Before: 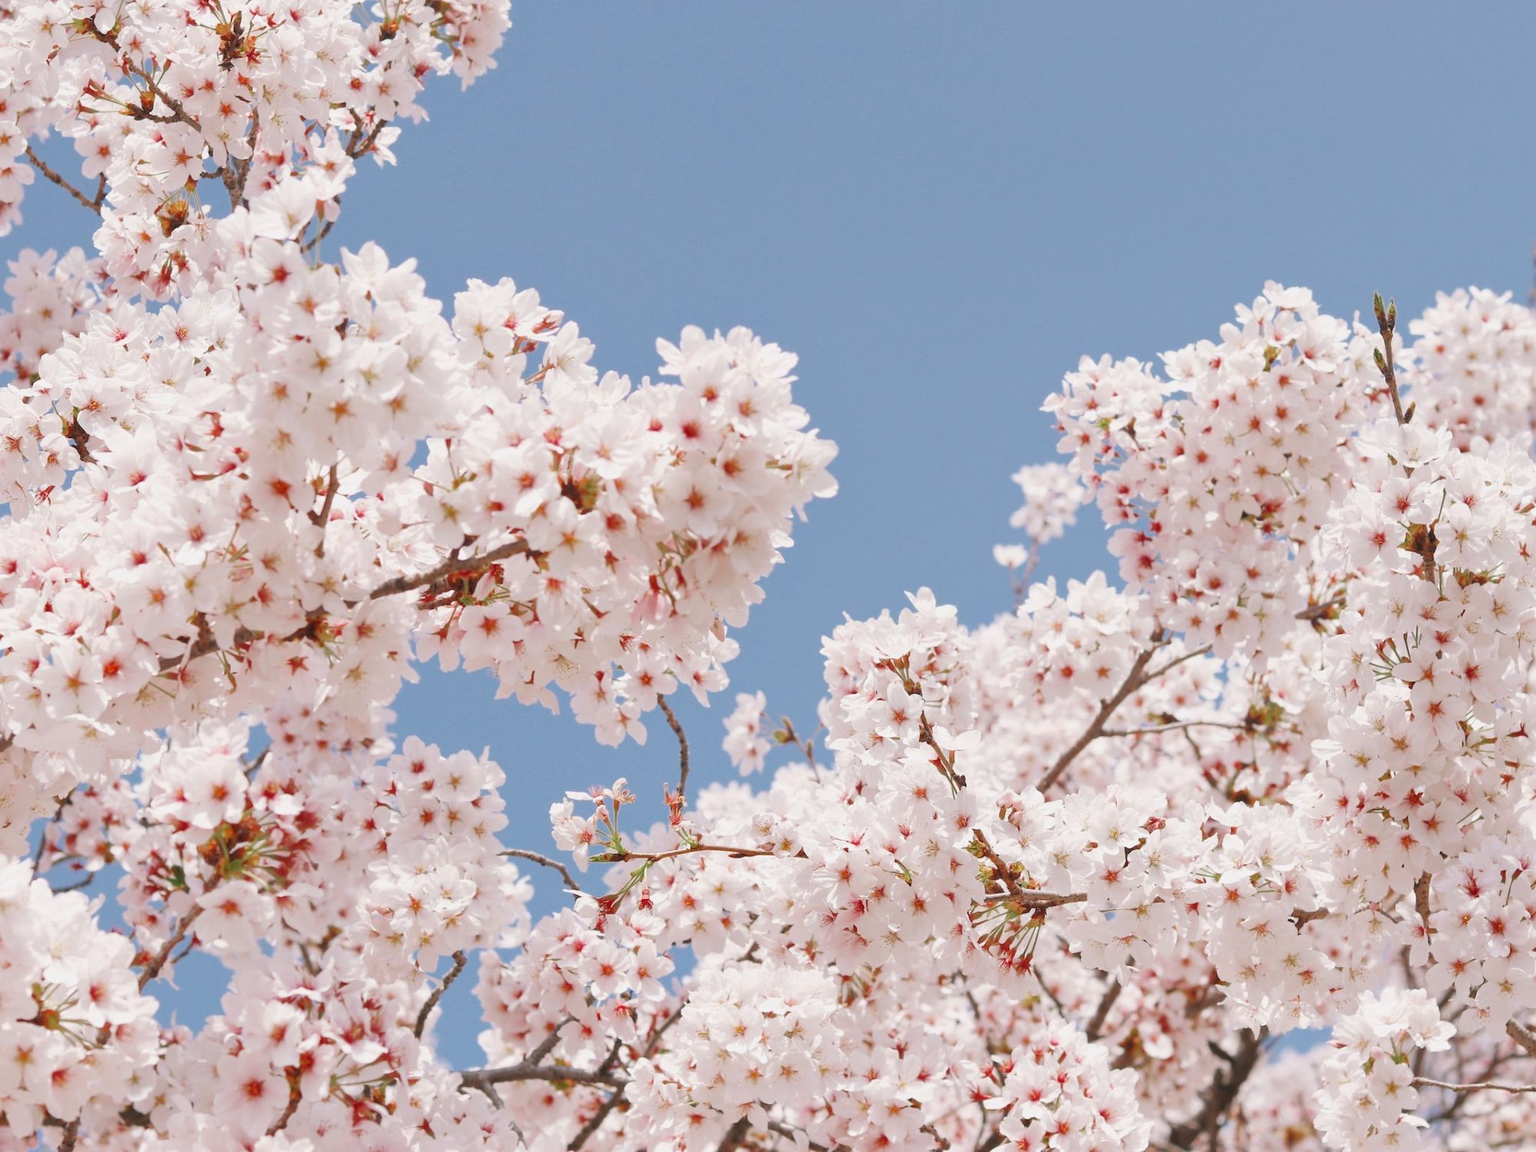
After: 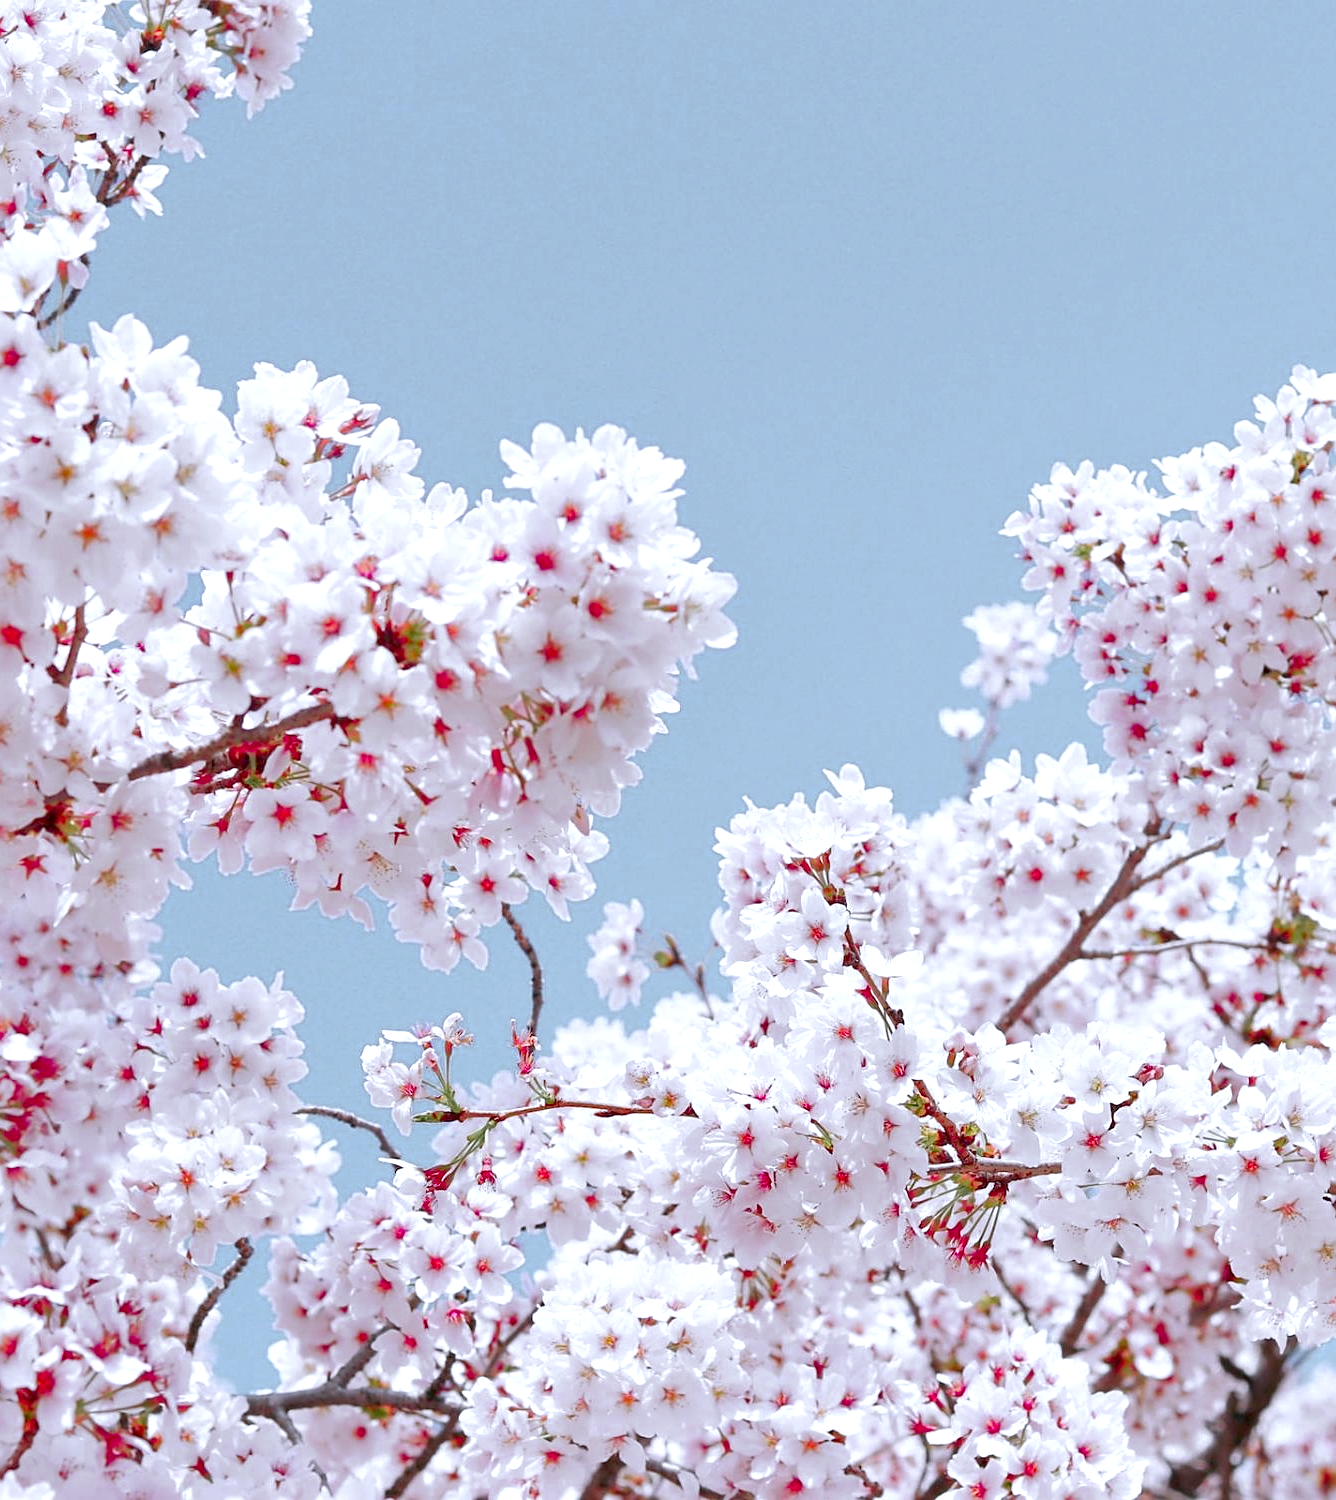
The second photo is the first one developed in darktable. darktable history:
white balance: red 0.948, green 1.02, blue 1.176
exposure: black level correction 0.016, exposure -0.009 EV, compensate highlight preservation false
crop and rotate: left 17.732%, right 15.423%
sharpen: on, module defaults
color zones: curves: ch0 [(0, 0.533) (0.126, 0.533) (0.234, 0.533) (0.368, 0.357) (0.5, 0.5) (0.625, 0.5) (0.74, 0.637) (0.875, 0.5)]; ch1 [(0.004, 0.708) (0.129, 0.662) (0.25, 0.5) (0.375, 0.331) (0.496, 0.396) (0.625, 0.649) (0.739, 0.26) (0.875, 0.5) (1, 0.478)]; ch2 [(0, 0.409) (0.132, 0.403) (0.236, 0.558) (0.379, 0.448) (0.5, 0.5) (0.625, 0.5) (0.691, 0.39) (0.875, 0.5)]
shadows and highlights: radius 331.84, shadows 53.55, highlights -100, compress 94.63%, highlights color adjustment 73.23%, soften with gaussian
